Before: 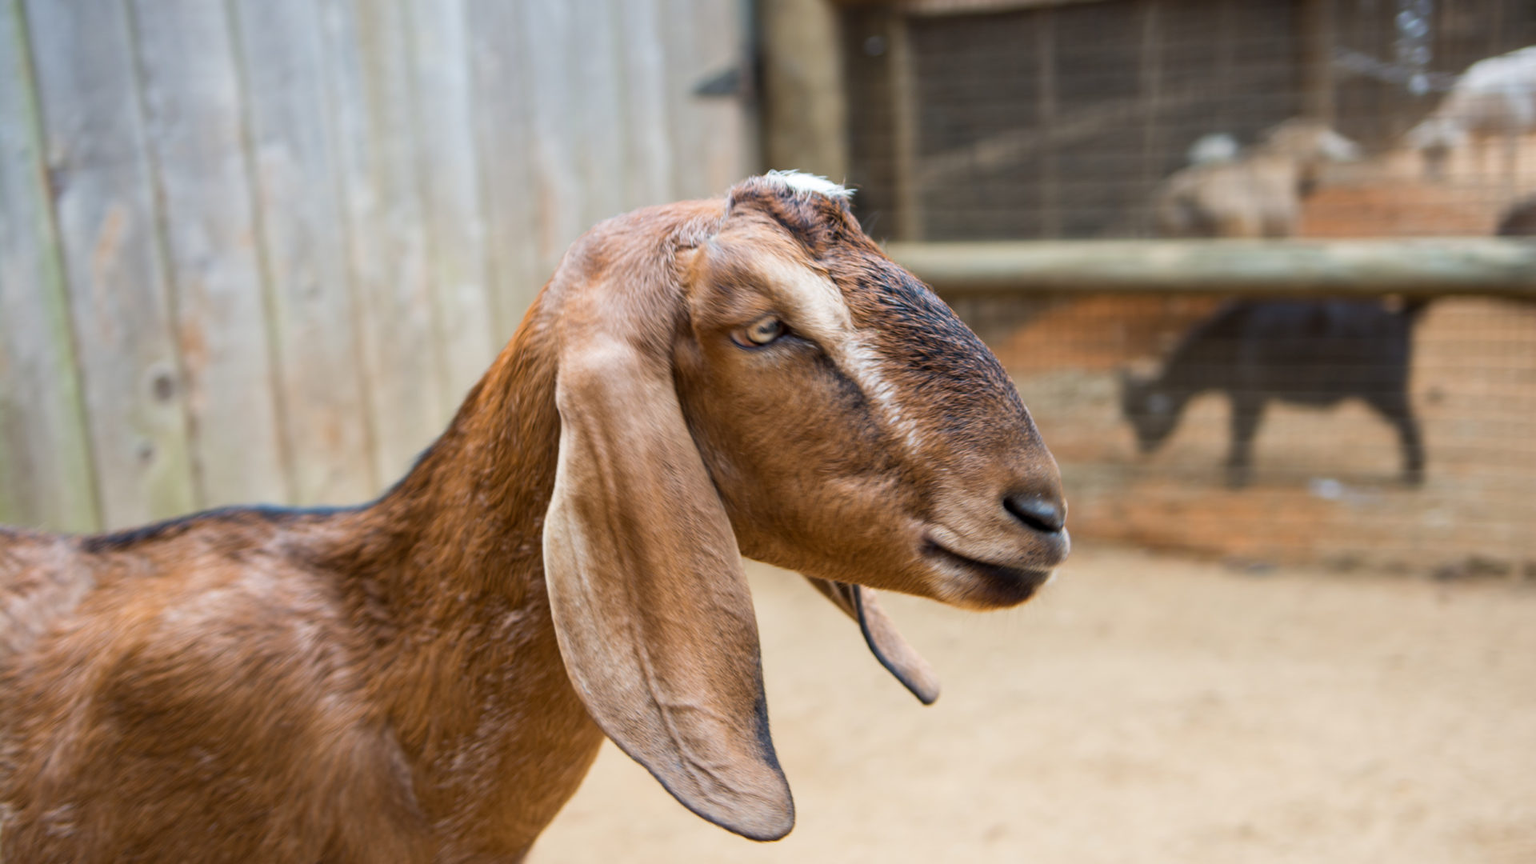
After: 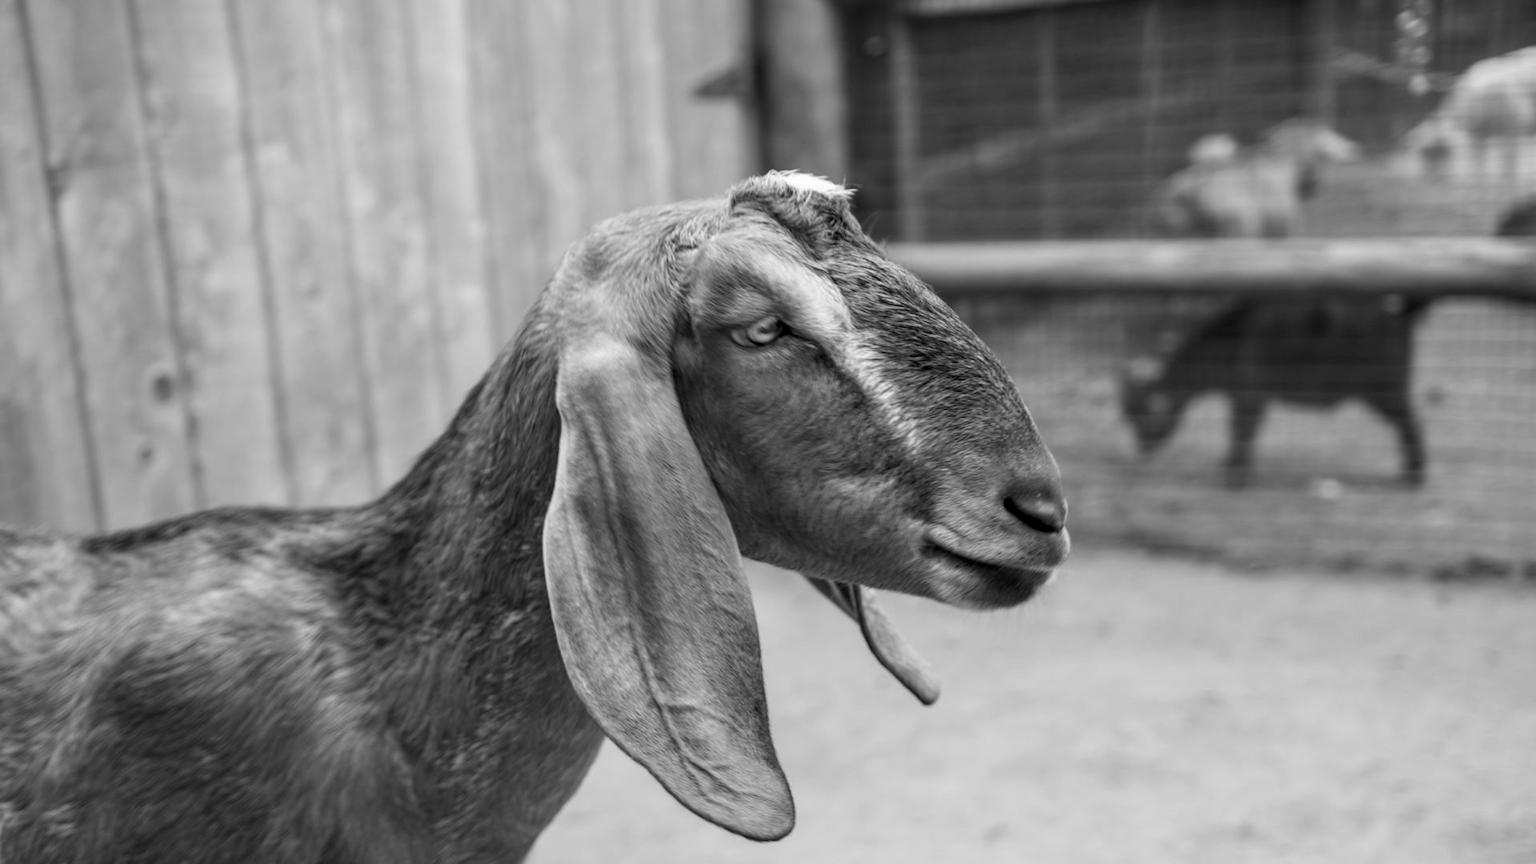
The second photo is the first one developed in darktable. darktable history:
color calibration: output gray [0.21, 0.42, 0.37, 0], gray › normalize channels true, illuminant same as pipeline (D50), adaptation XYZ, x 0.346, y 0.359, gamut compression 0
local contrast: on, module defaults
